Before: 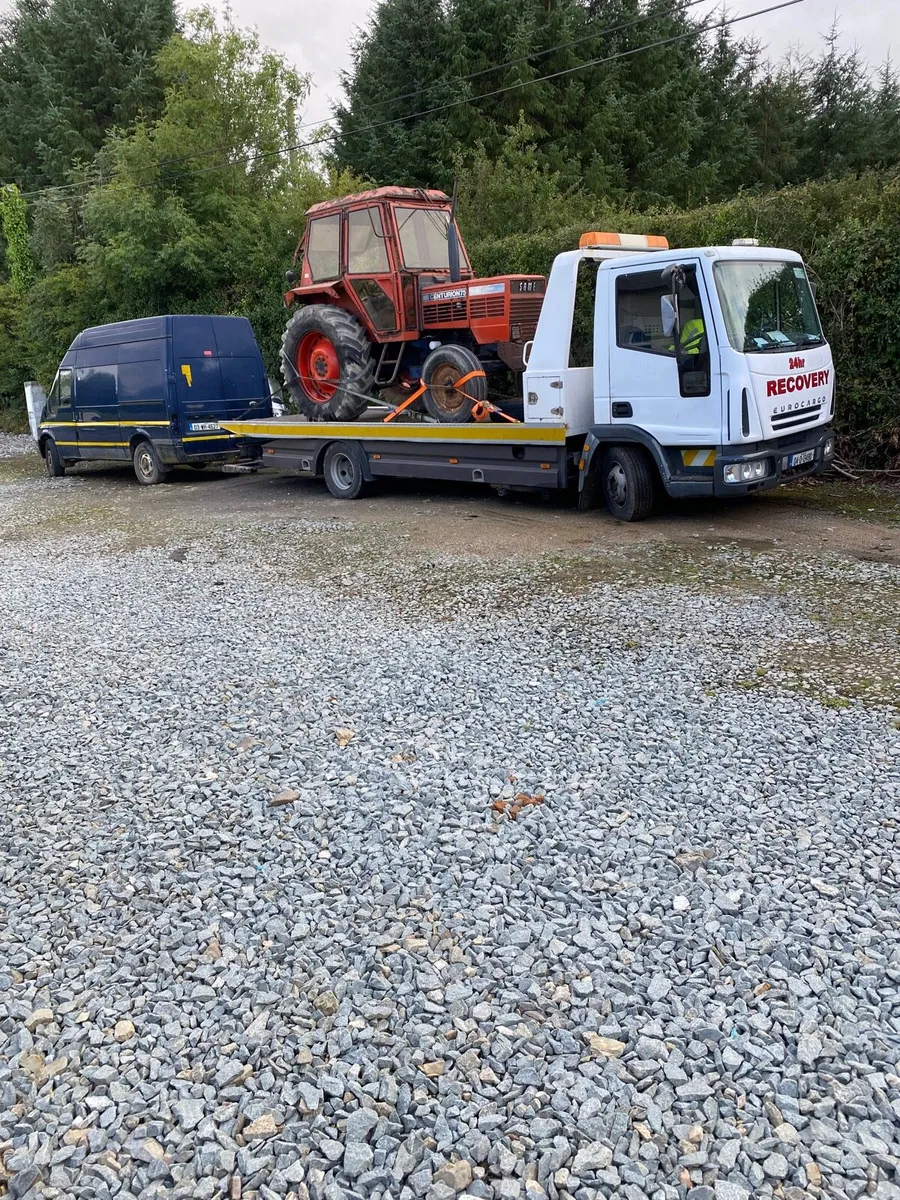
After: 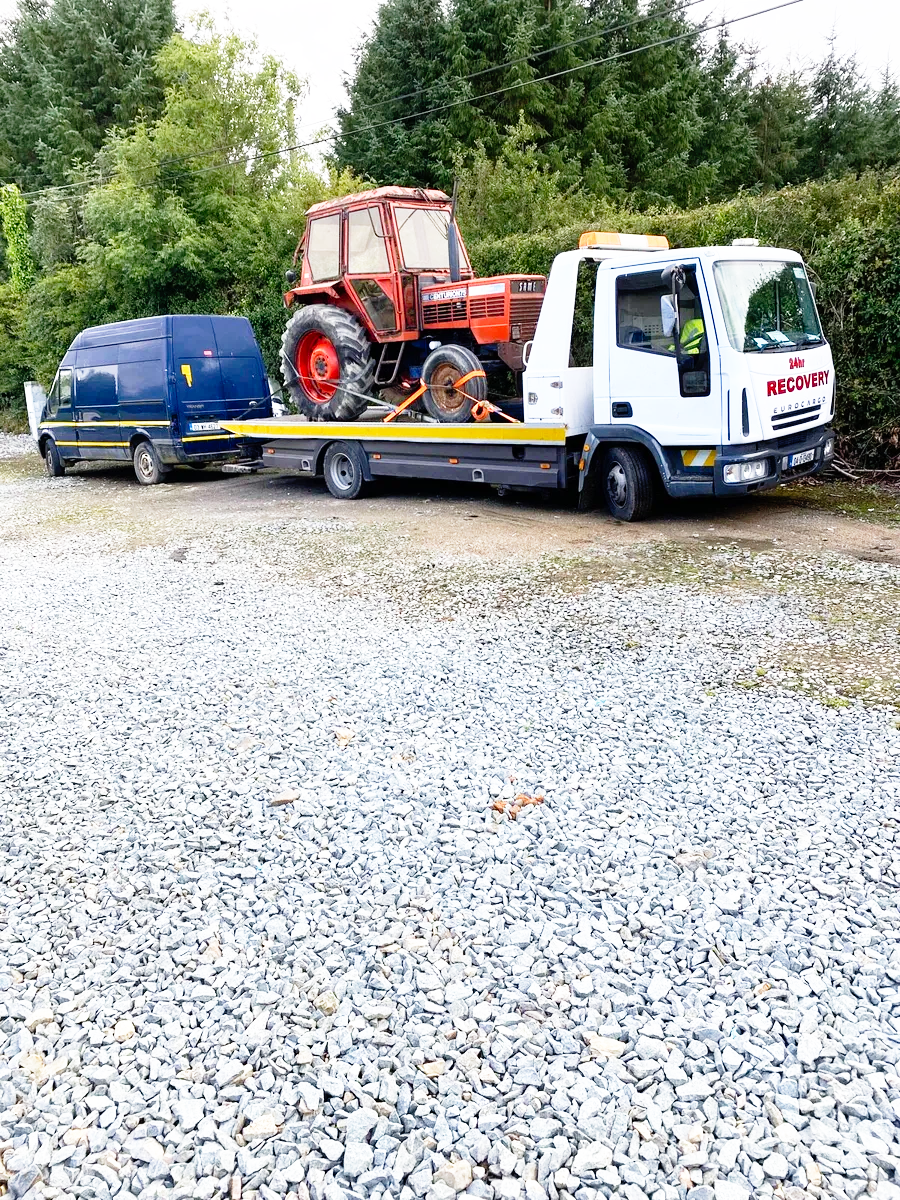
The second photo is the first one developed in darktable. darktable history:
exposure: exposure 0.197 EV, compensate highlight preservation false
white balance: red 1, blue 1
base curve: curves: ch0 [(0, 0) (0.012, 0.01) (0.073, 0.168) (0.31, 0.711) (0.645, 0.957) (1, 1)], preserve colors none
